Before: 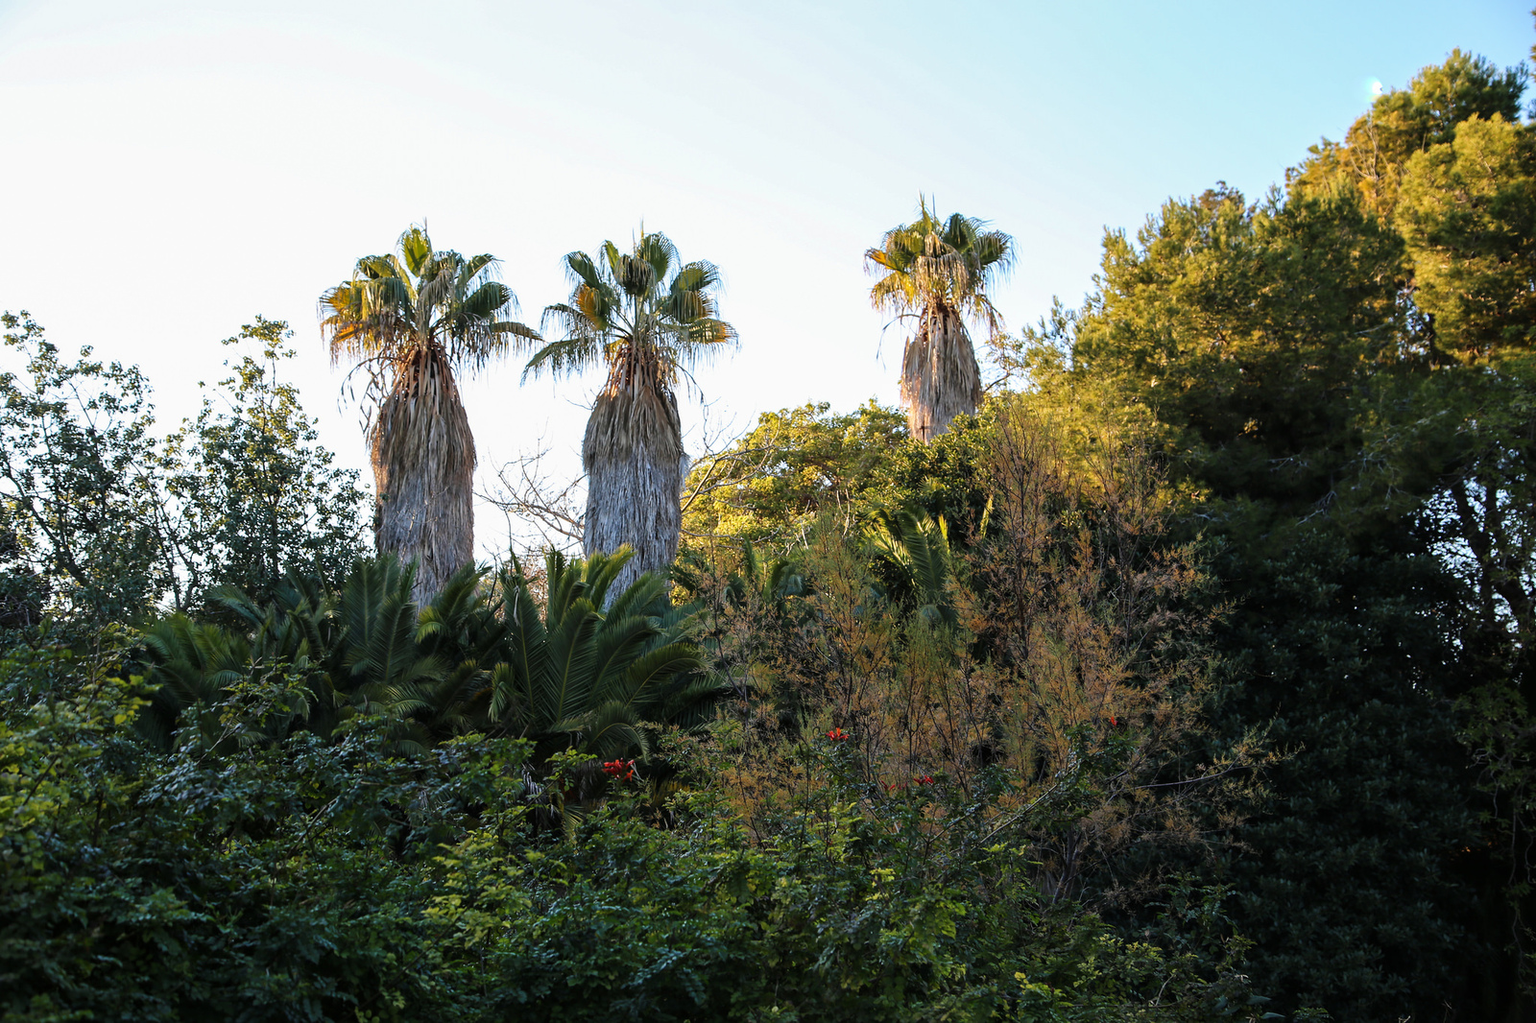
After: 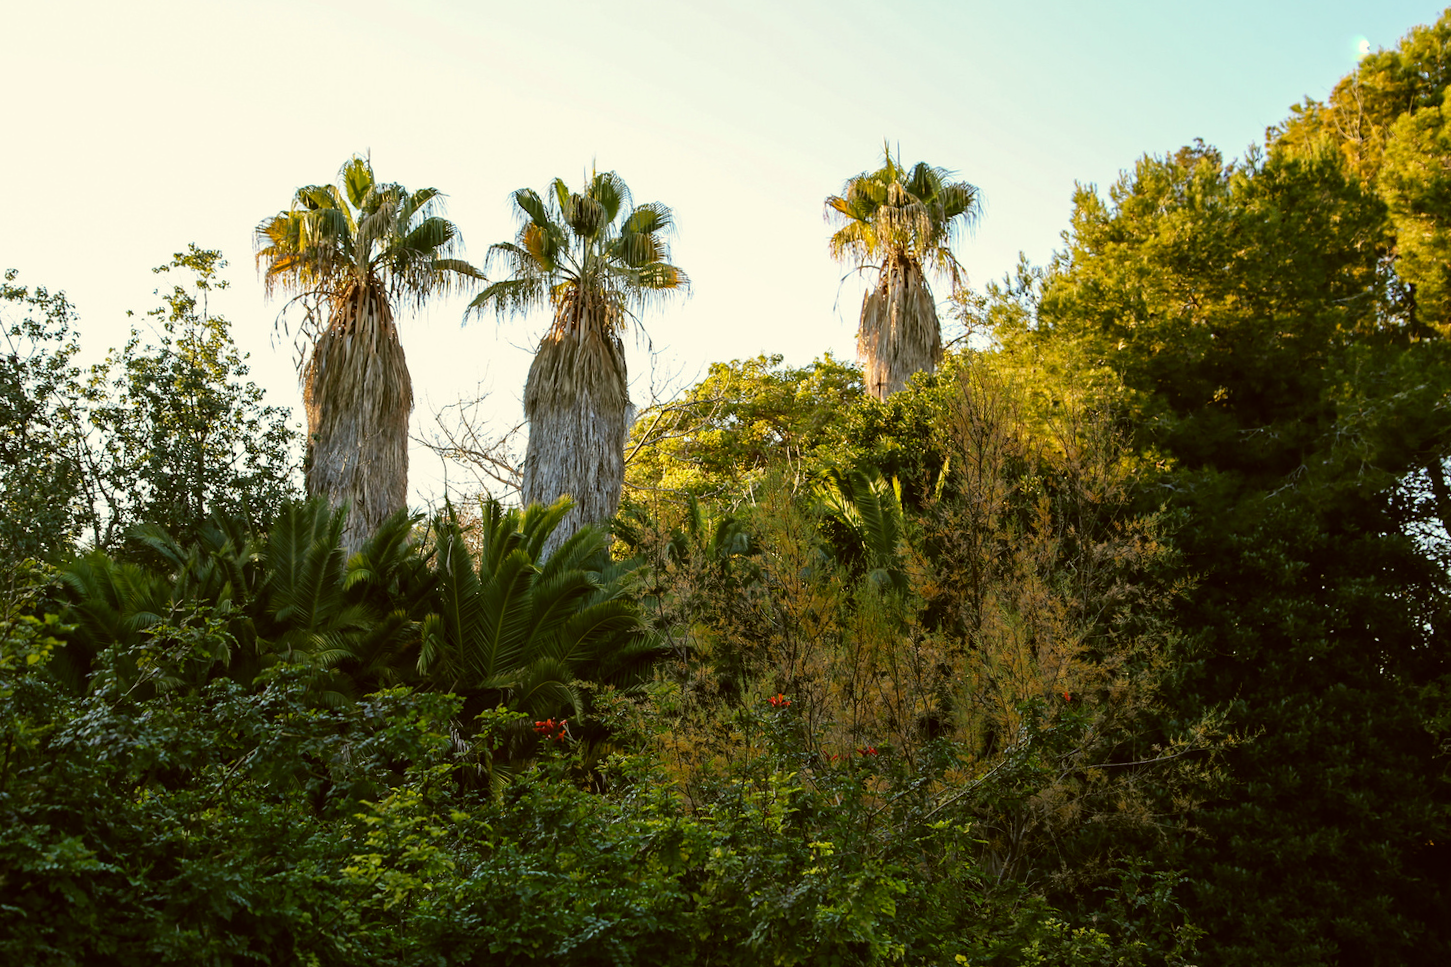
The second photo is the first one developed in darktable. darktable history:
color correction: highlights a* -1.43, highlights b* 10.12, shadows a* 0.395, shadows b* 19.35
crop and rotate: angle -1.96°, left 3.097%, top 4.154%, right 1.586%, bottom 0.529%
